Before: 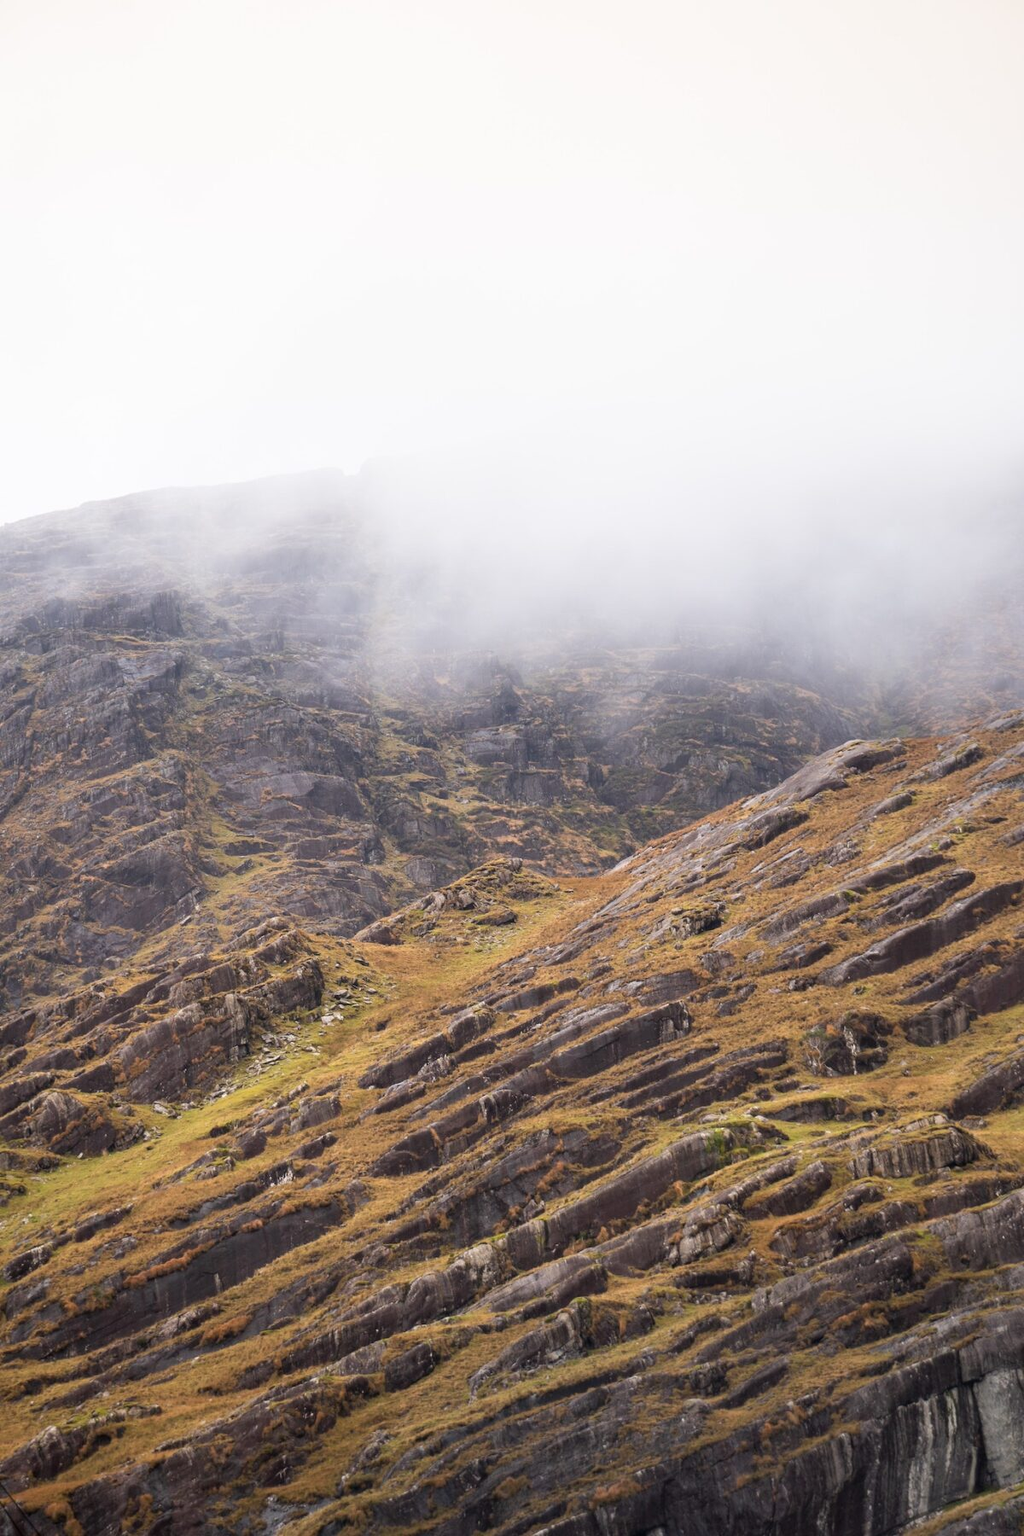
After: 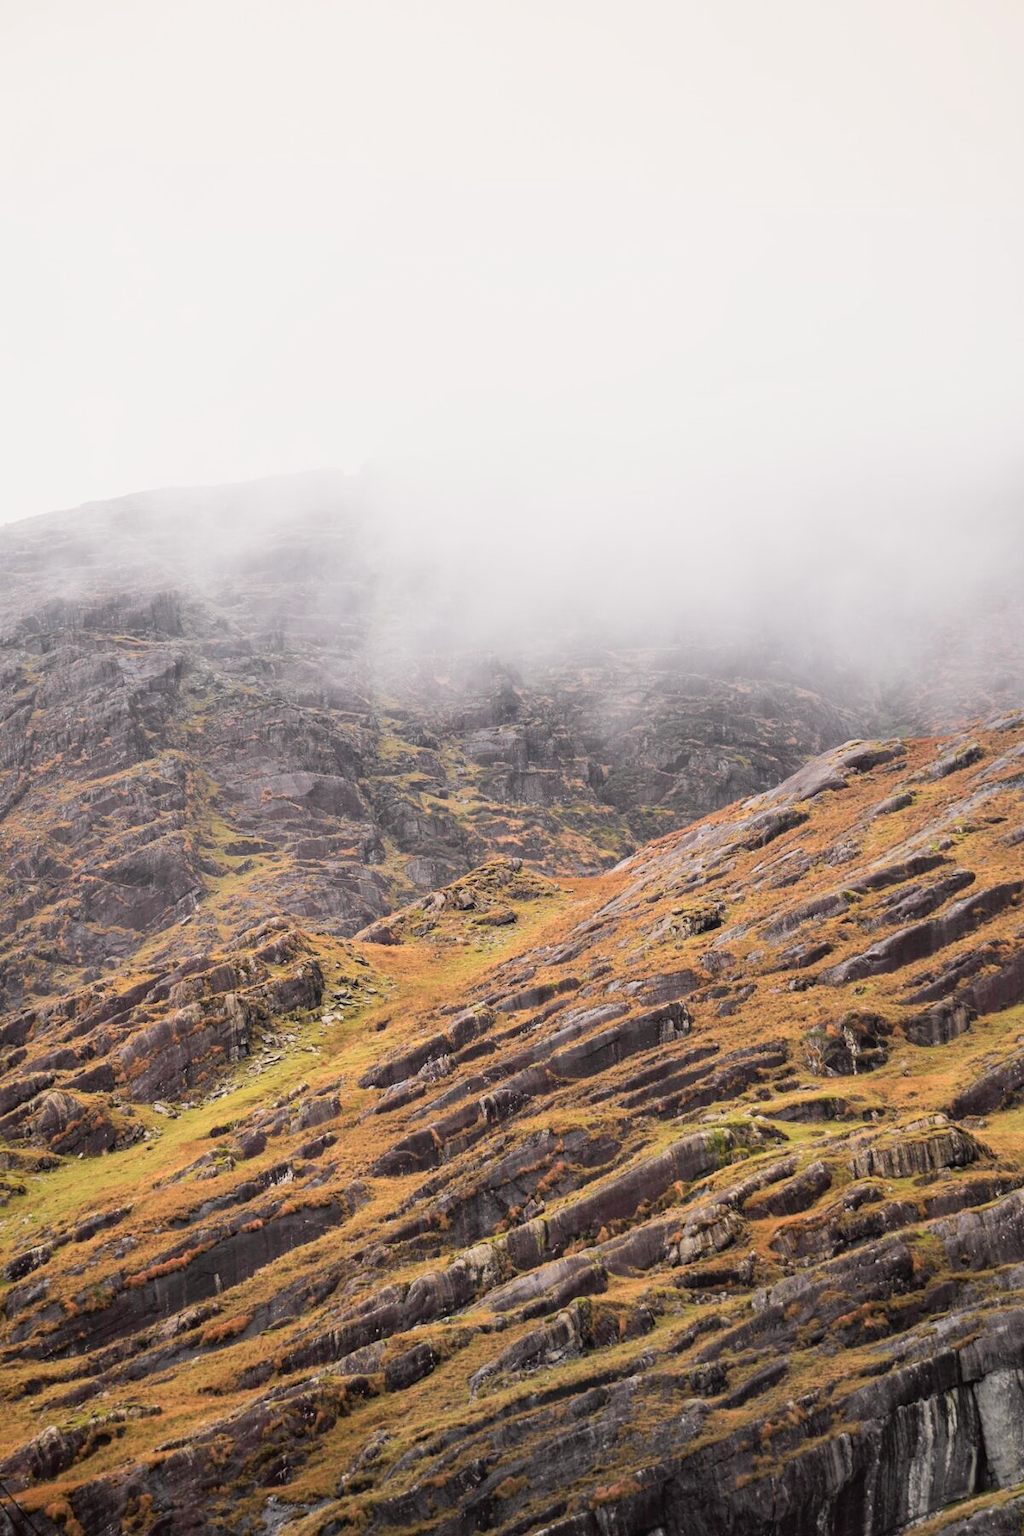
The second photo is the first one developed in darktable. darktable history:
tone curve: curves: ch0 [(0, 0.019) (0.066, 0.043) (0.189, 0.182) (0.368, 0.407) (0.501, 0.564) (0.677, 0.729) (0.851, 0.861) (0.997, 0.959)]; ch1 [(0, 0) (0.187, 0.121) (0.388, 0.346) (0.437, 0.409) (0.474, 0.472) (0.499, 0.501) (0.514, 0.515) (0.542, 0.557) (0.645, 0.686) (0.812, 0.856) (1, 1)]; ch2 [(0, 0) (0.246, 0.214) (0.421, 0.427) (0.459, 0.484) (0.5, 0.504) (0.518, 0.523) (0.529, 0.548) (0.56, 0.576) (0.607, 0.63) (0.744, 0.734) (0.867, 0.821) (0.993, 0.889)], color space Lab, independent channels, preserve colors none
